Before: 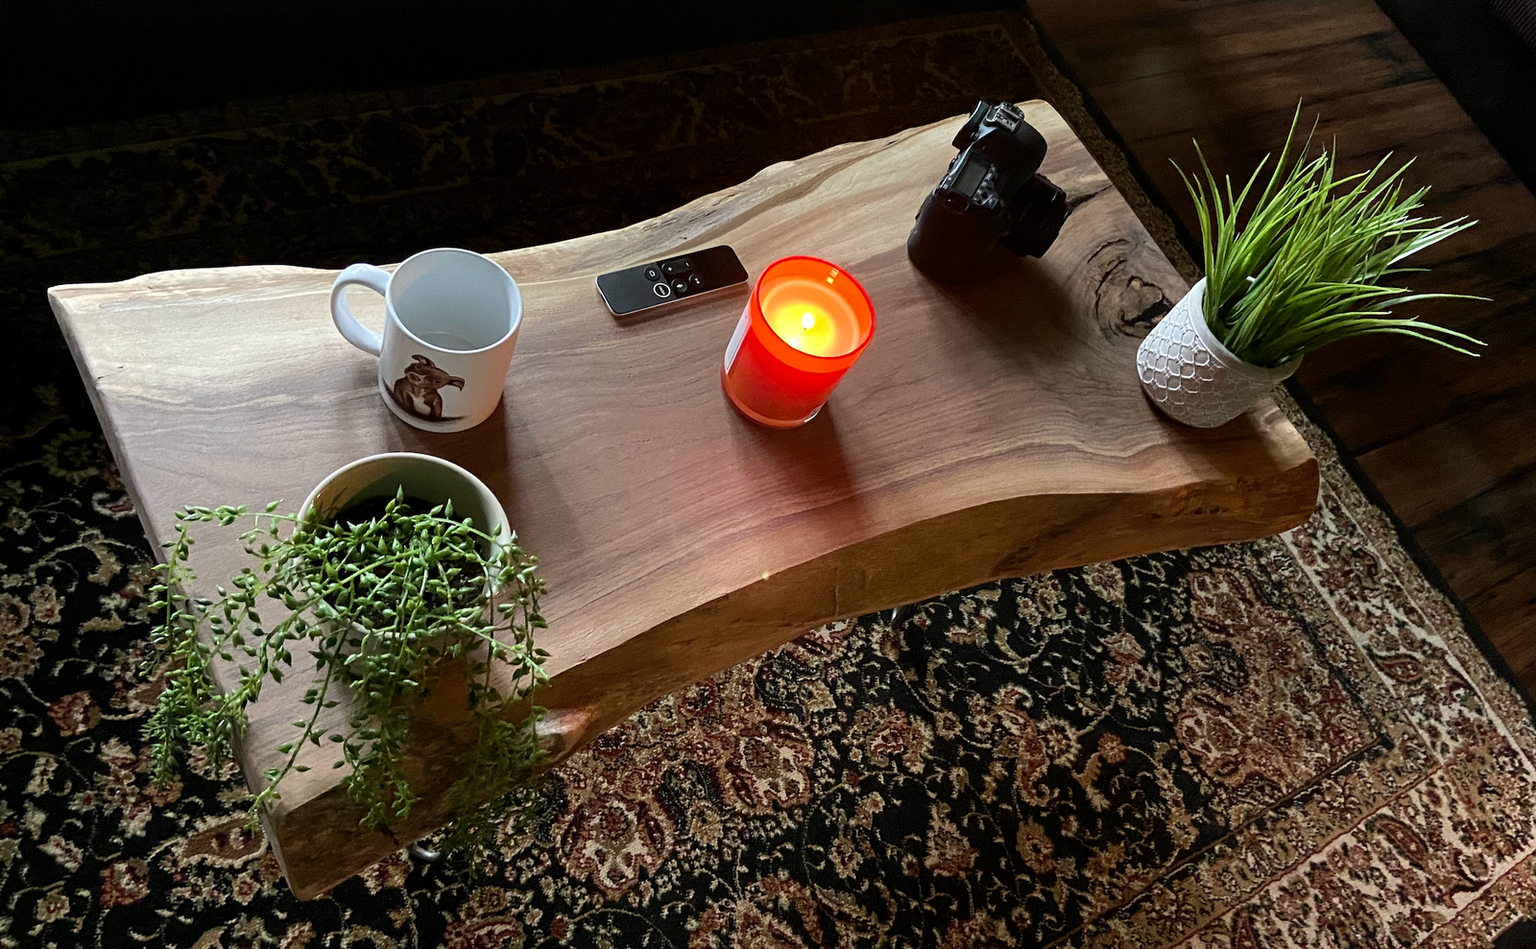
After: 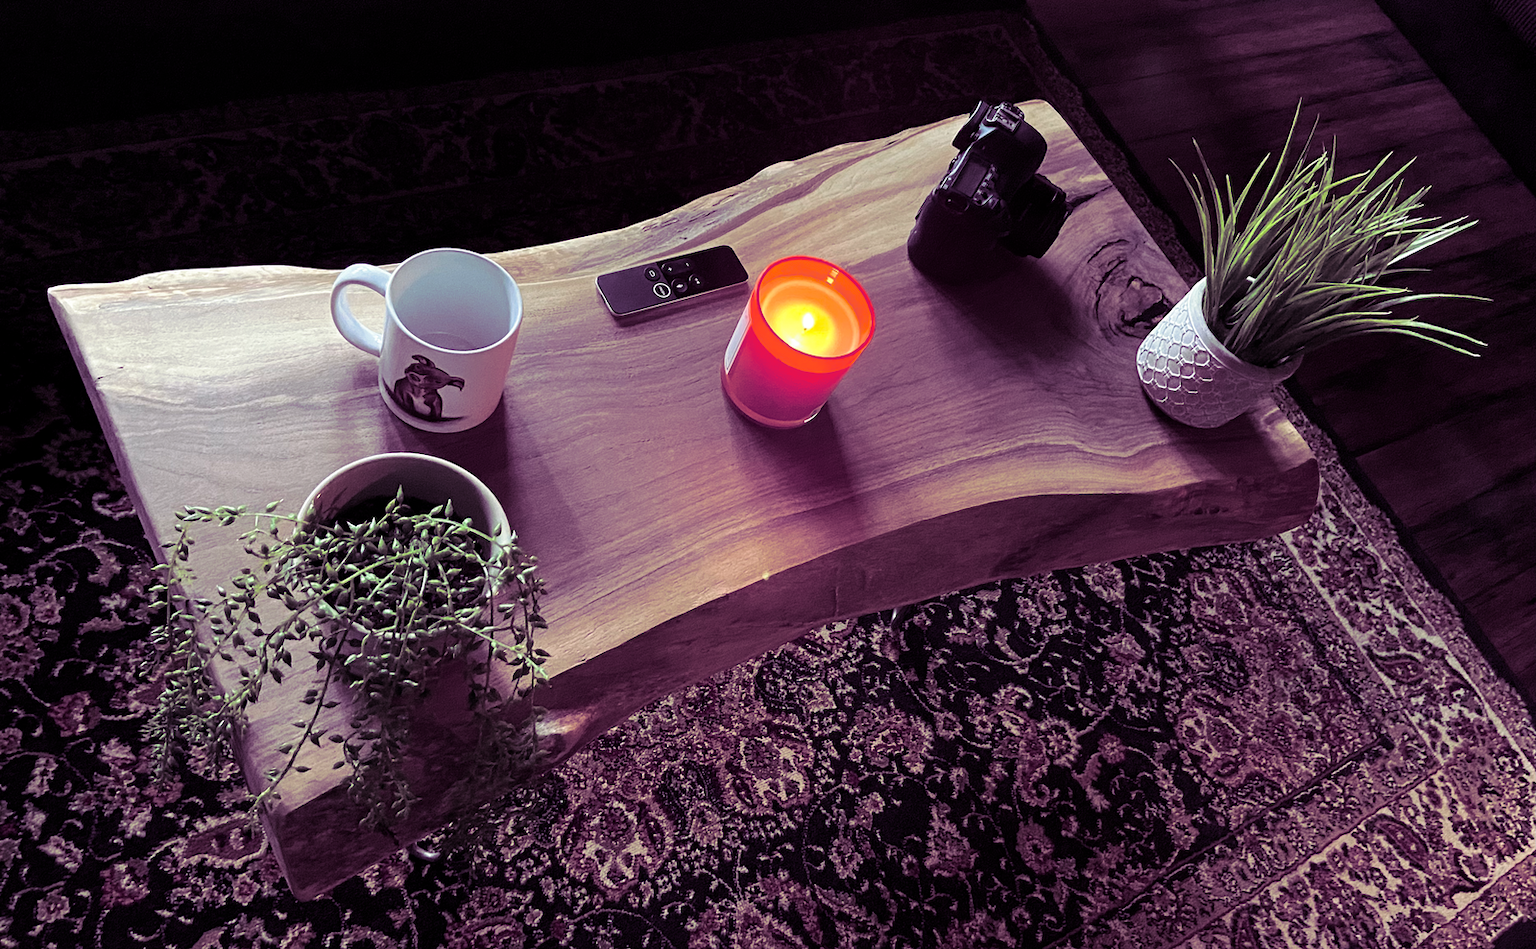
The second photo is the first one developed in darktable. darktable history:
white balance: red 1.004, blue 1.024
split-toning: shadows › hue 277.2°, shadows › saturation 0.74
